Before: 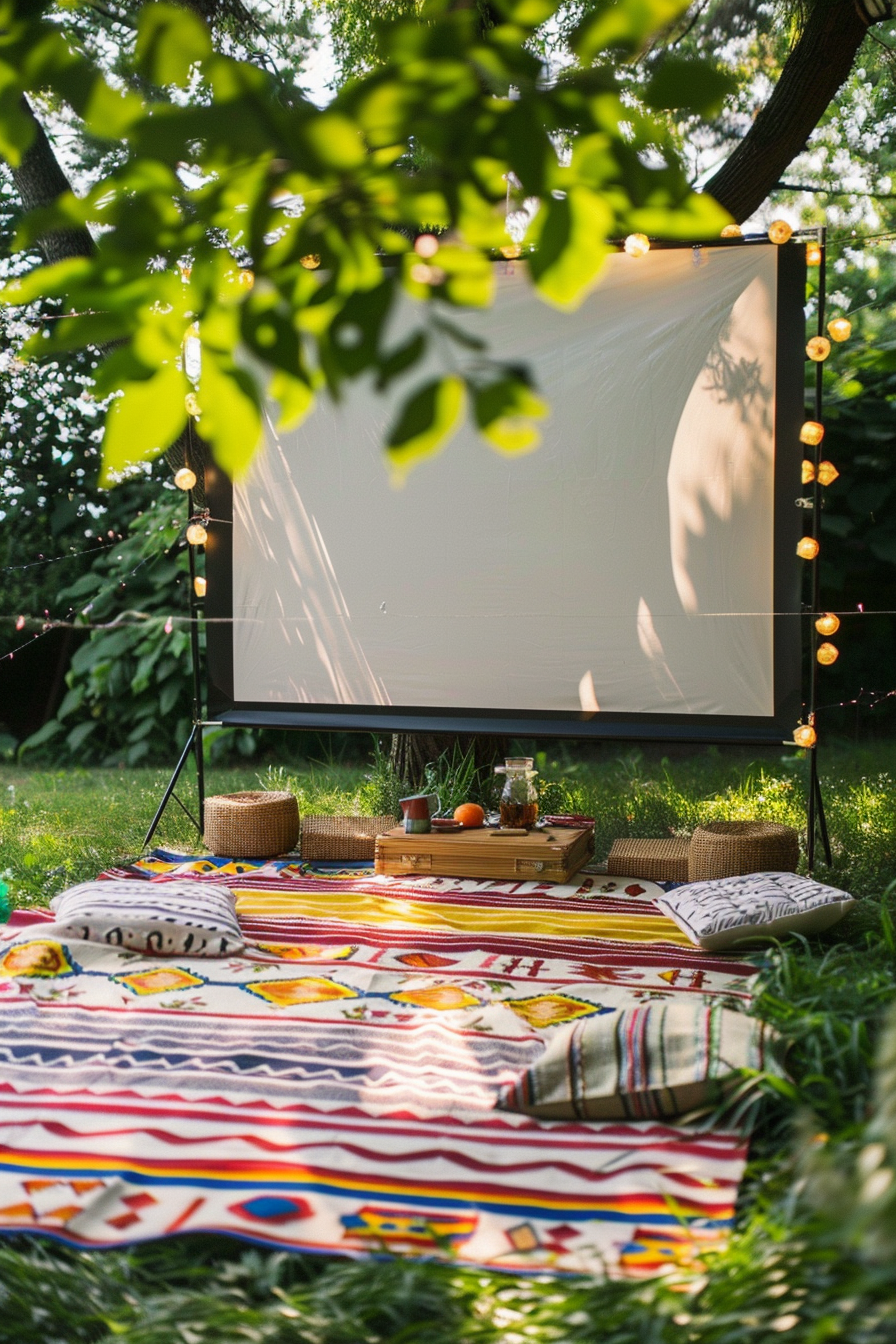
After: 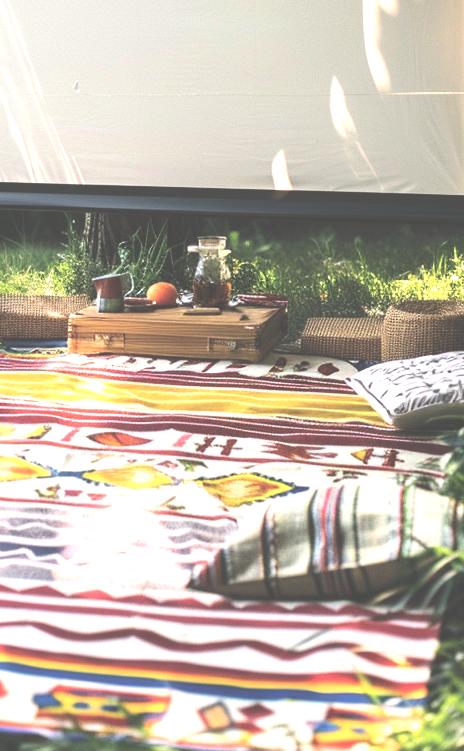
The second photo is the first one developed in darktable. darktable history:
crop: left 34.354%, top 38.816%, right 13.816%, bottom 5.247%
exposure: black level correction -0.086, compensate exposure bias true, compensate highlight preservation false
tone equalizer: -8 EV -1.05 EV, -7 EV -0.996 EV, -6 EV -0.842 EV, -5 EV -0.568 EV, -3 EV 0.554 EV, -2 EV 0.883 EV, -1 EV 1 EV, +0 EV 1.08 EV, edges refinement/feathering 500, mask exposure compensation -1.57 EV, preserve details no
